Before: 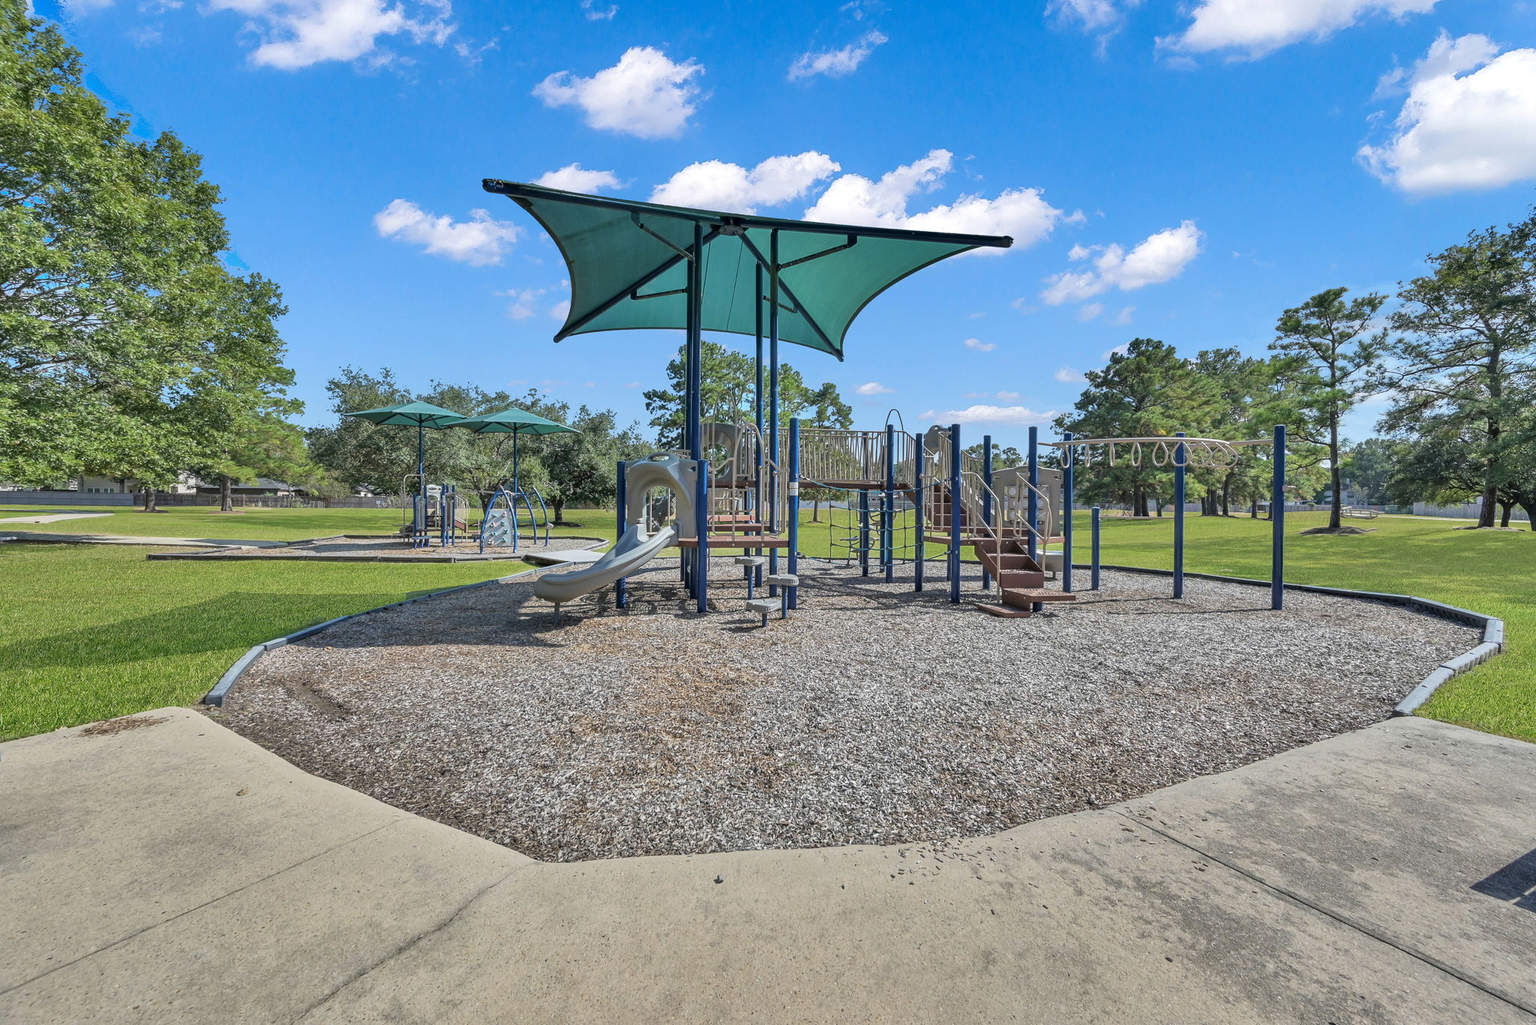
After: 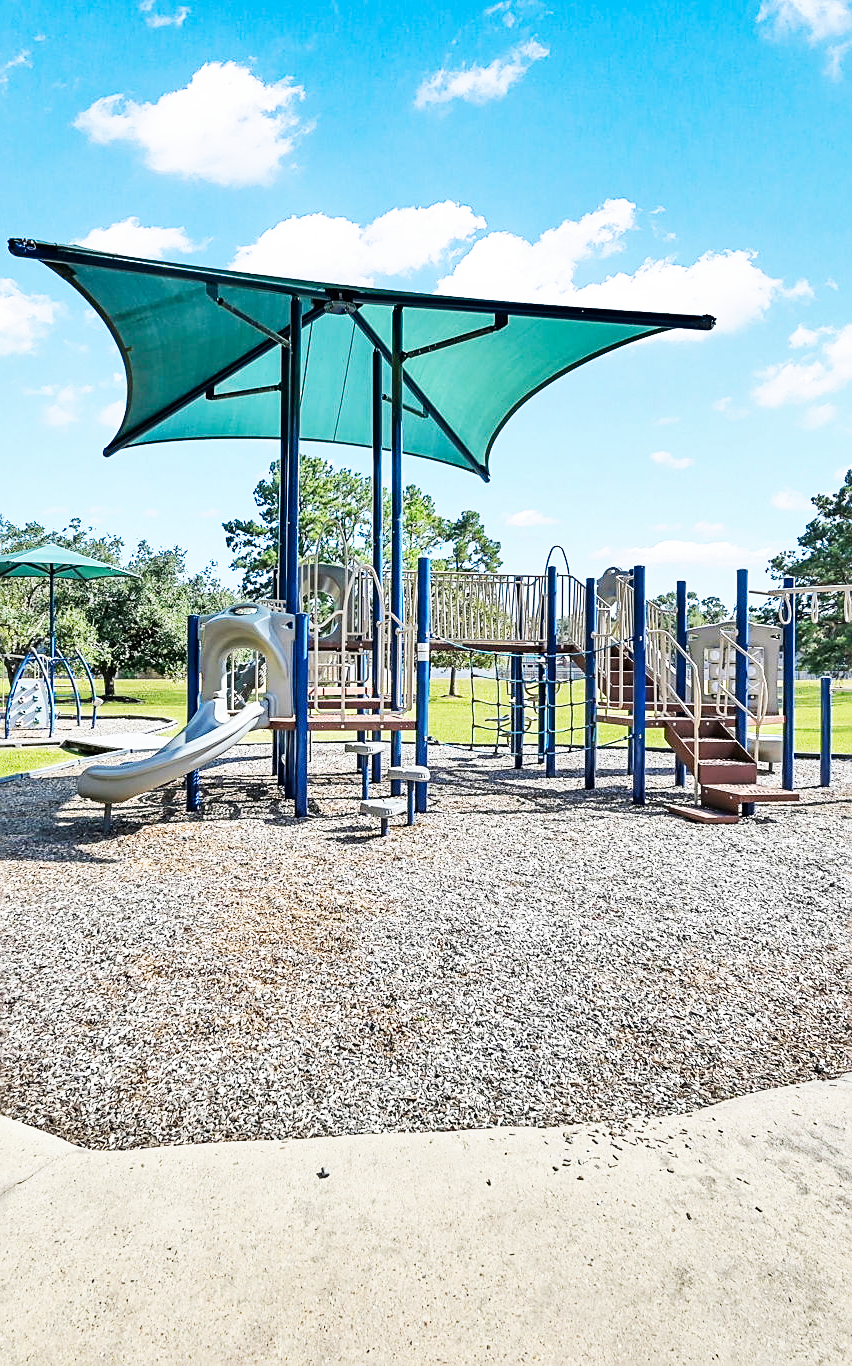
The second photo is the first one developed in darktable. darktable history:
base curve: curves: ch0 [(0, 0) (0.007, 0.004) (0.027, 0.03) (0.046, 0.07) (0.207, 0.54) (0.442, 0.872) (0.673, 0.972) (1, 1)], preserve colors none
sharpen: on, module defaults
shadows and highlights: shadows 37.1, highlights -27.93, soften with gaussian
crop: left 31.017%, right 27.359%
